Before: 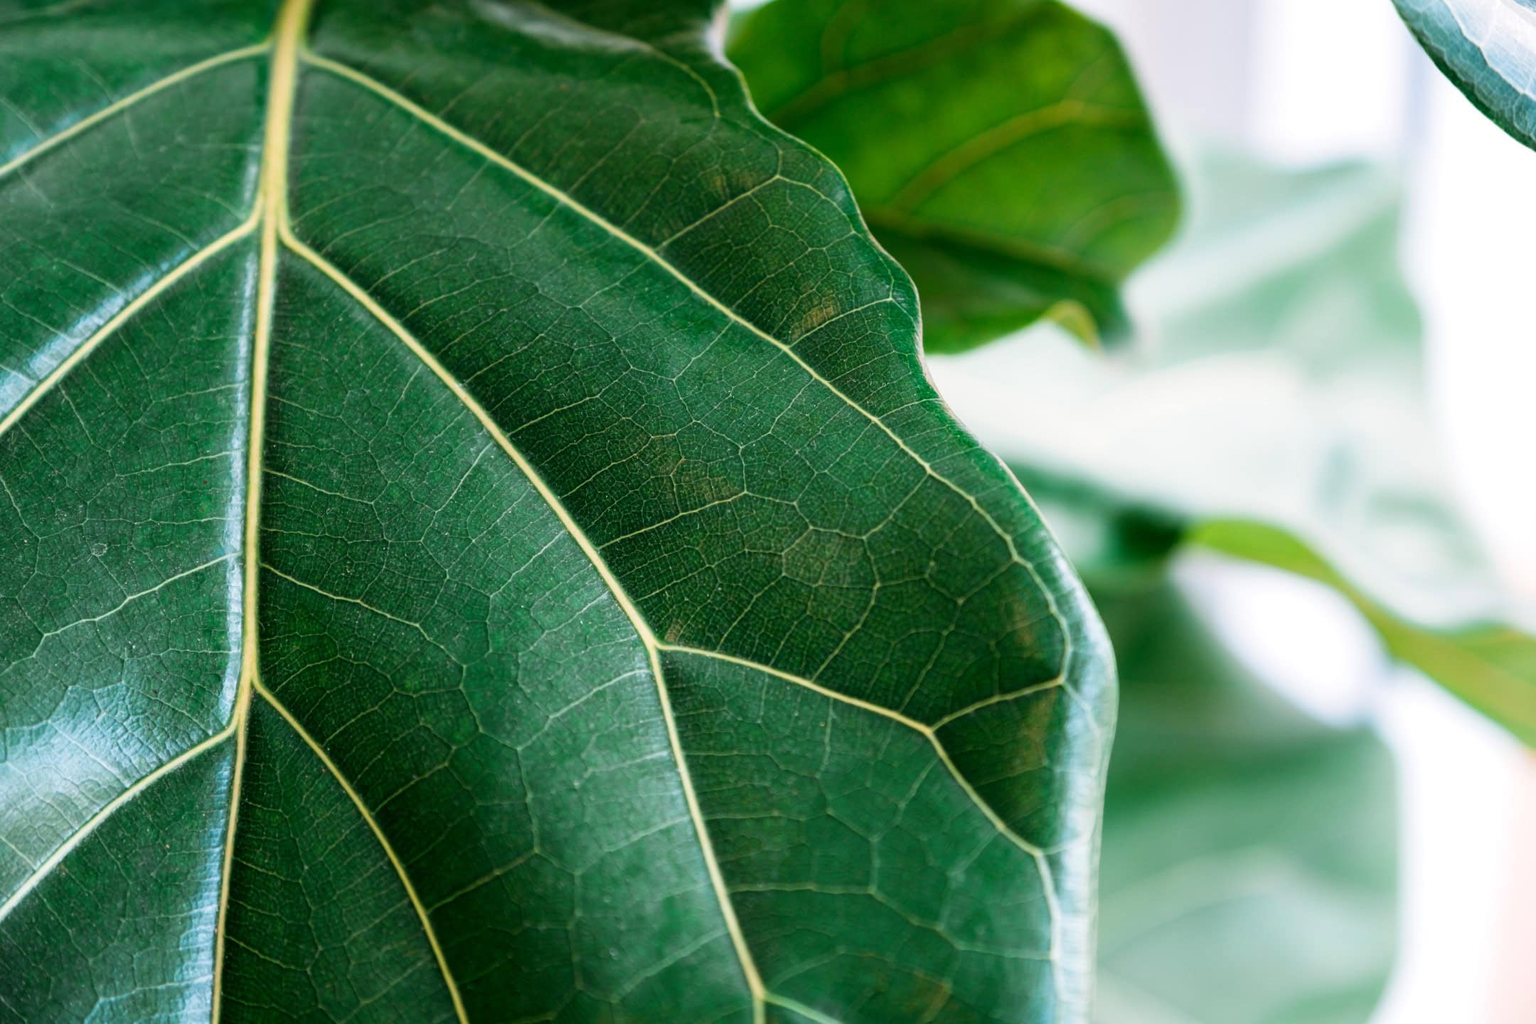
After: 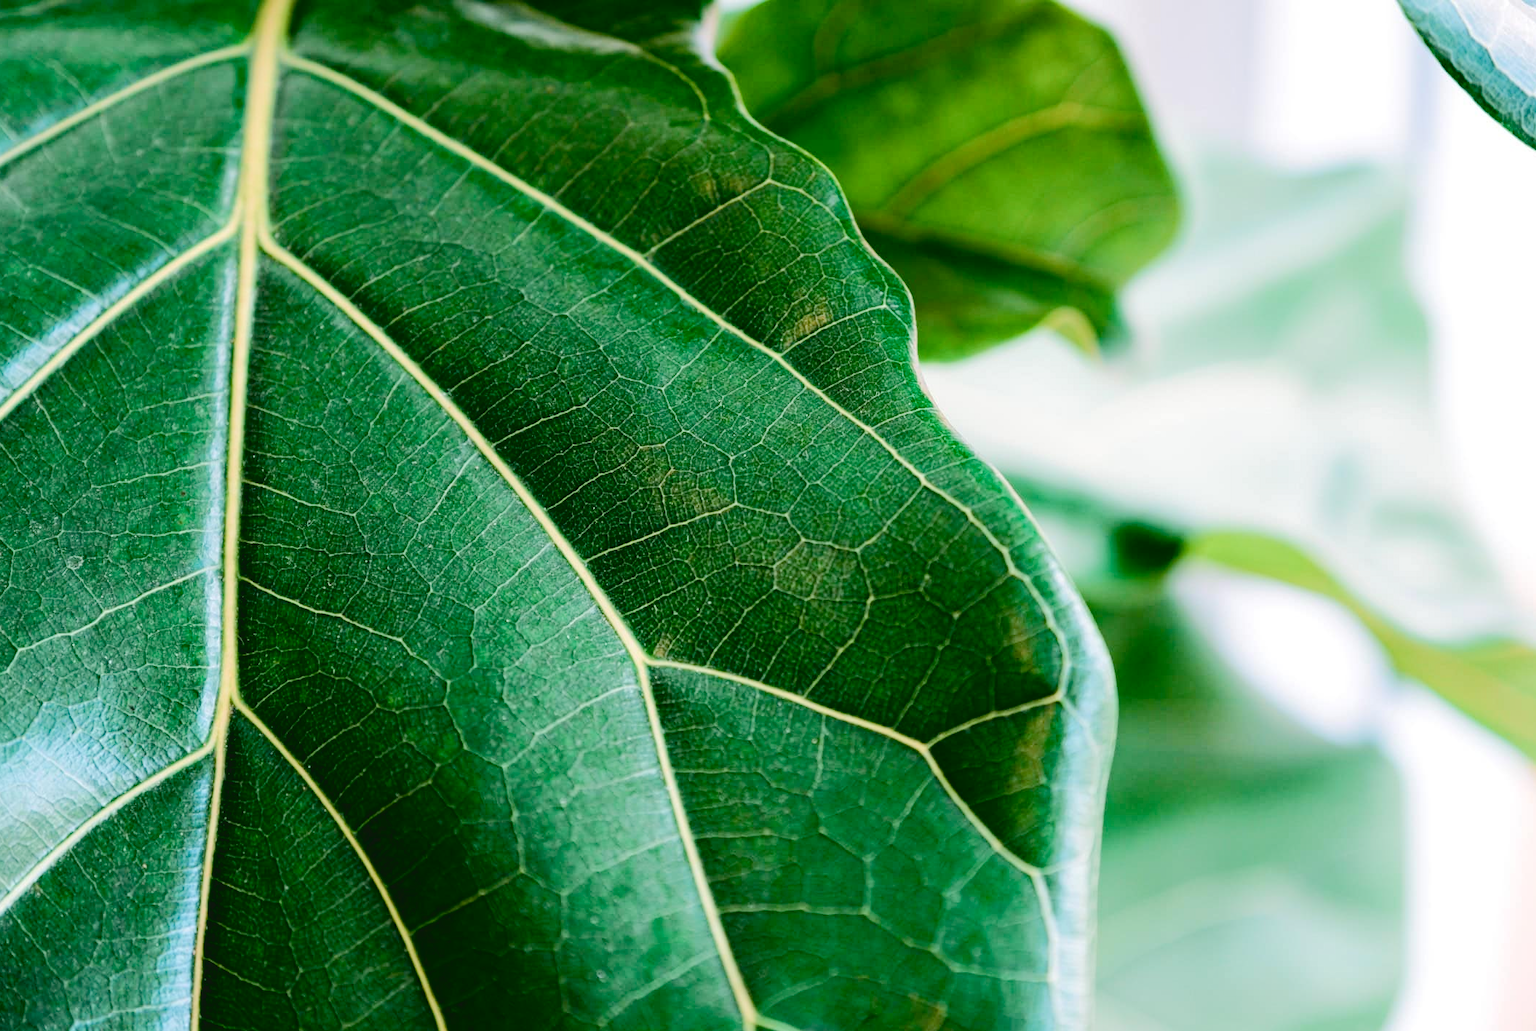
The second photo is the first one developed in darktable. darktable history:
crop and rotate: left 1.718%, right 0.517%, bottom 1.506%
color balance rgb: perceptual saturation grading › global saturation 20%, perceptual saturation grading › highlights -49.365%, perceptual saturation grading › shadows 24.66%, global vibrance 20%
haze removal: compatibility mode true, adaptive false
tone curve: curves: ch0 [(0, 0) (0.003, 0.058) (0.011, 0.059) (0.025, 0.061) (0.044, 0.067) (0.069, 0.084) (0.1, 0.102) (0.136, 0.124) (0.177, 0.171) (0.224, 0.246) (0.277, 0.324) (0.335, 0.411) (0.399, 0.509) (0.468, 0.605) (0.543, 0.688) (0.623, 0.738) (0.709, 0.798) (0.801, 0.852) (0.898, 0.911) (1, 1)], color space Lab, independent channels, preserve colors none
